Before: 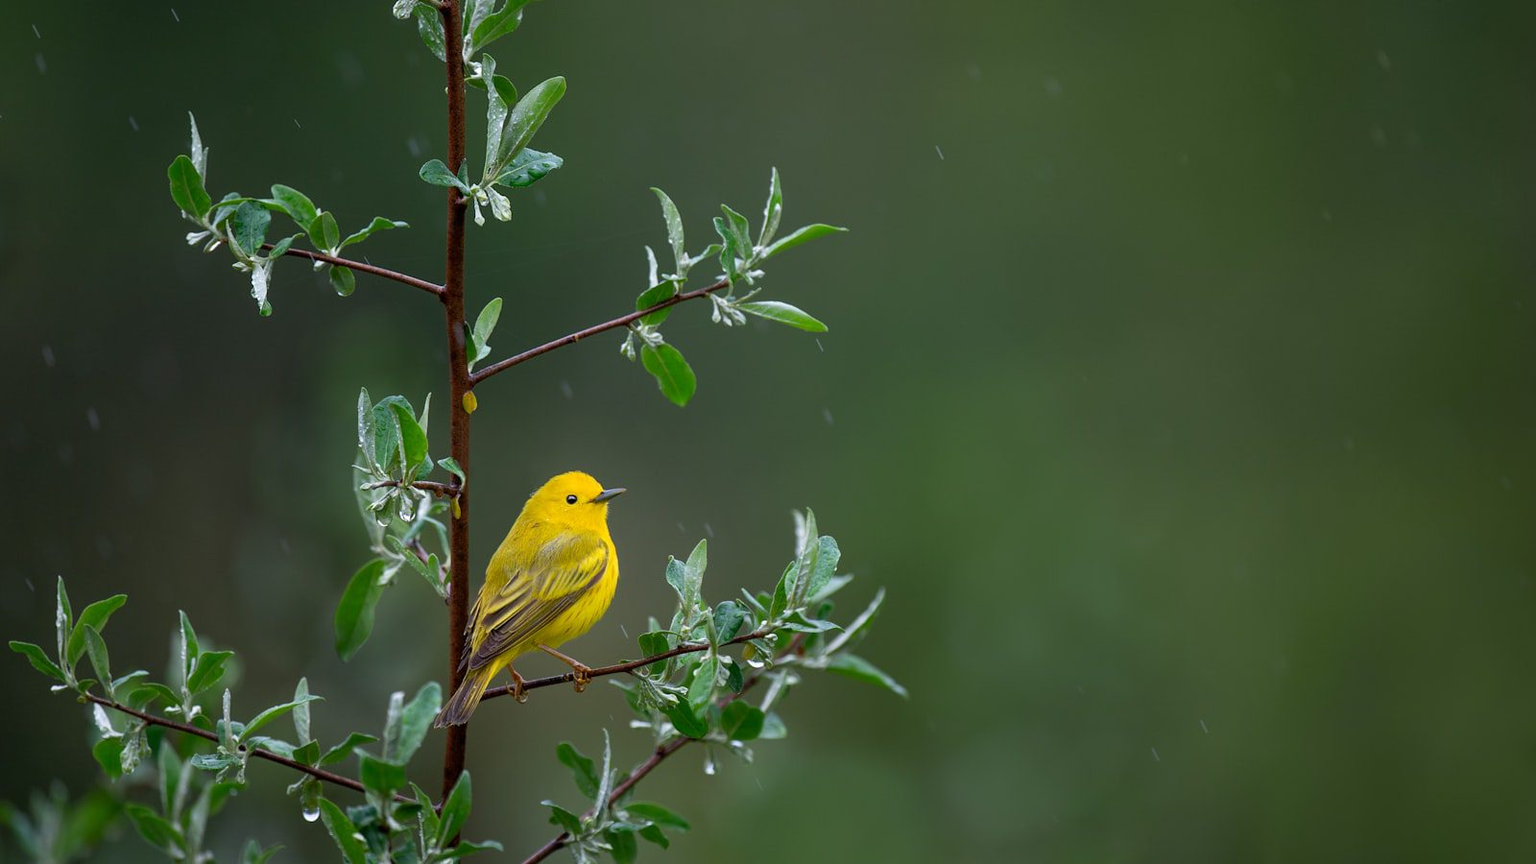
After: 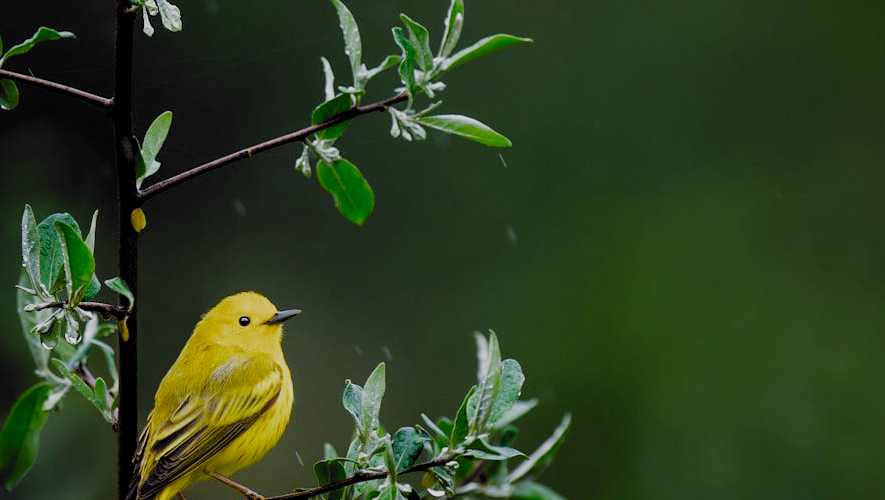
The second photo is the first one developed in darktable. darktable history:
exposure: black level correction 0.009, exposure -0.161 EV, compensate exposure bias true, compensate highlight preservation false
filmic rgb: black relative exposure -5.09 EV, white relative exposure 3.99 EV, threshold 5.97 EV, hardness 2.89, contrast 1.201, highlights saturation mix -31.1%, add noise in highlights 0.002, preserve chrominance no, color science v3 (2019), use custom middle-gray values true, contrast in highlights soft, enable highlight reconstruction true
crop and rotate: left 21.986%, top 22.217%, right 22.648%, bottom 22.13%
